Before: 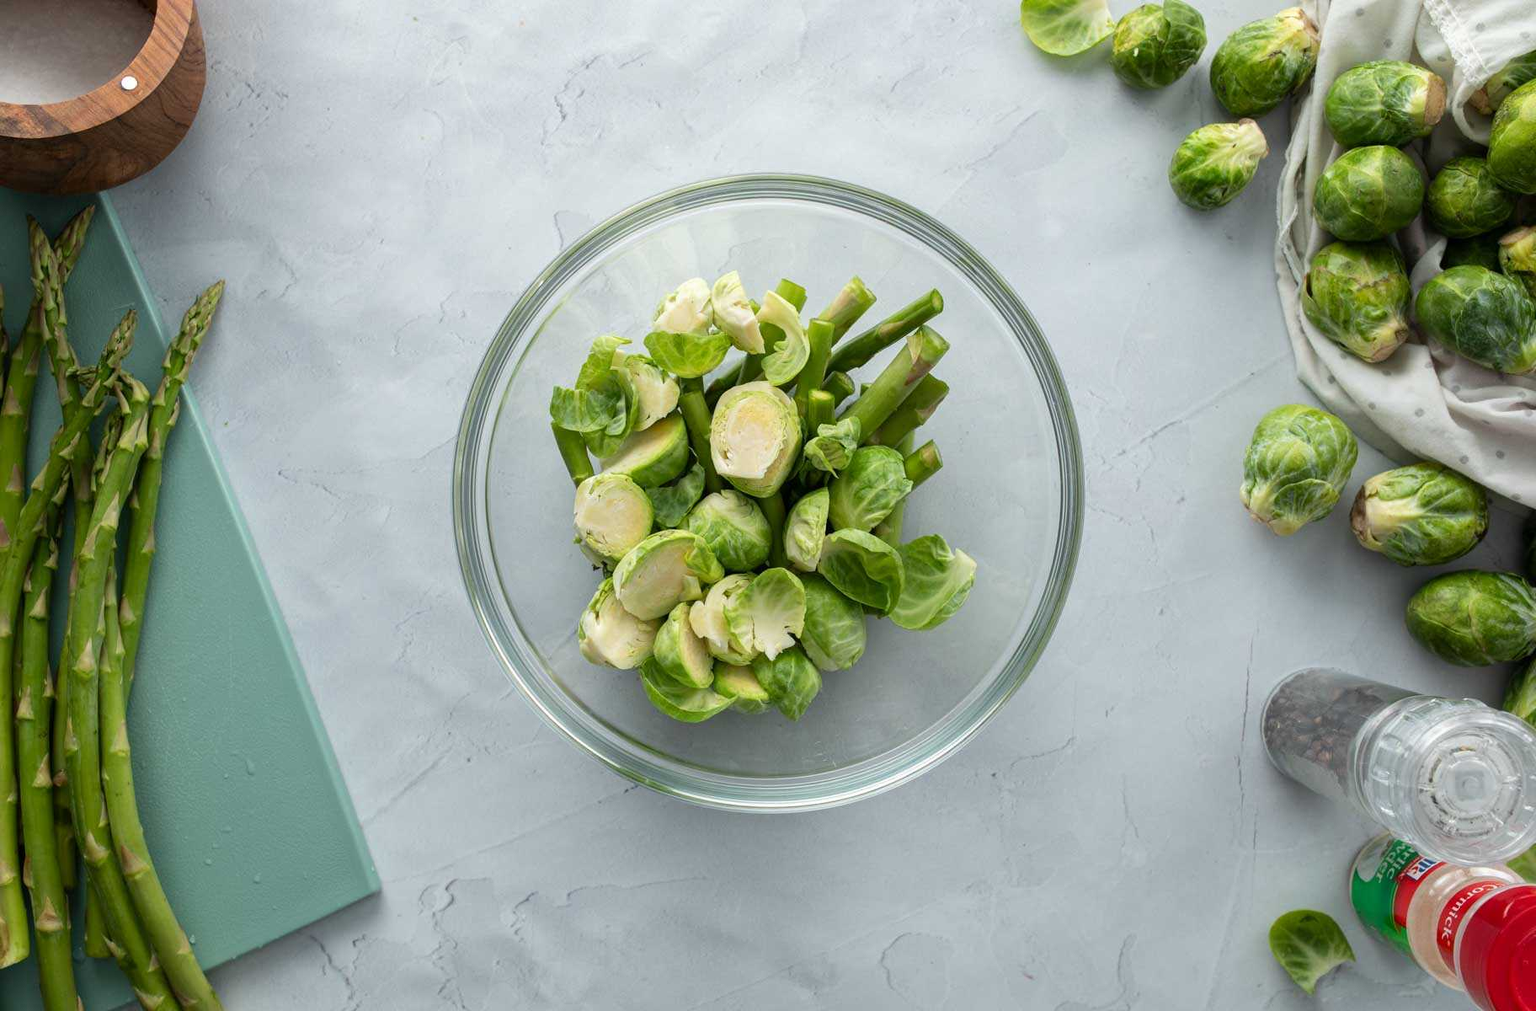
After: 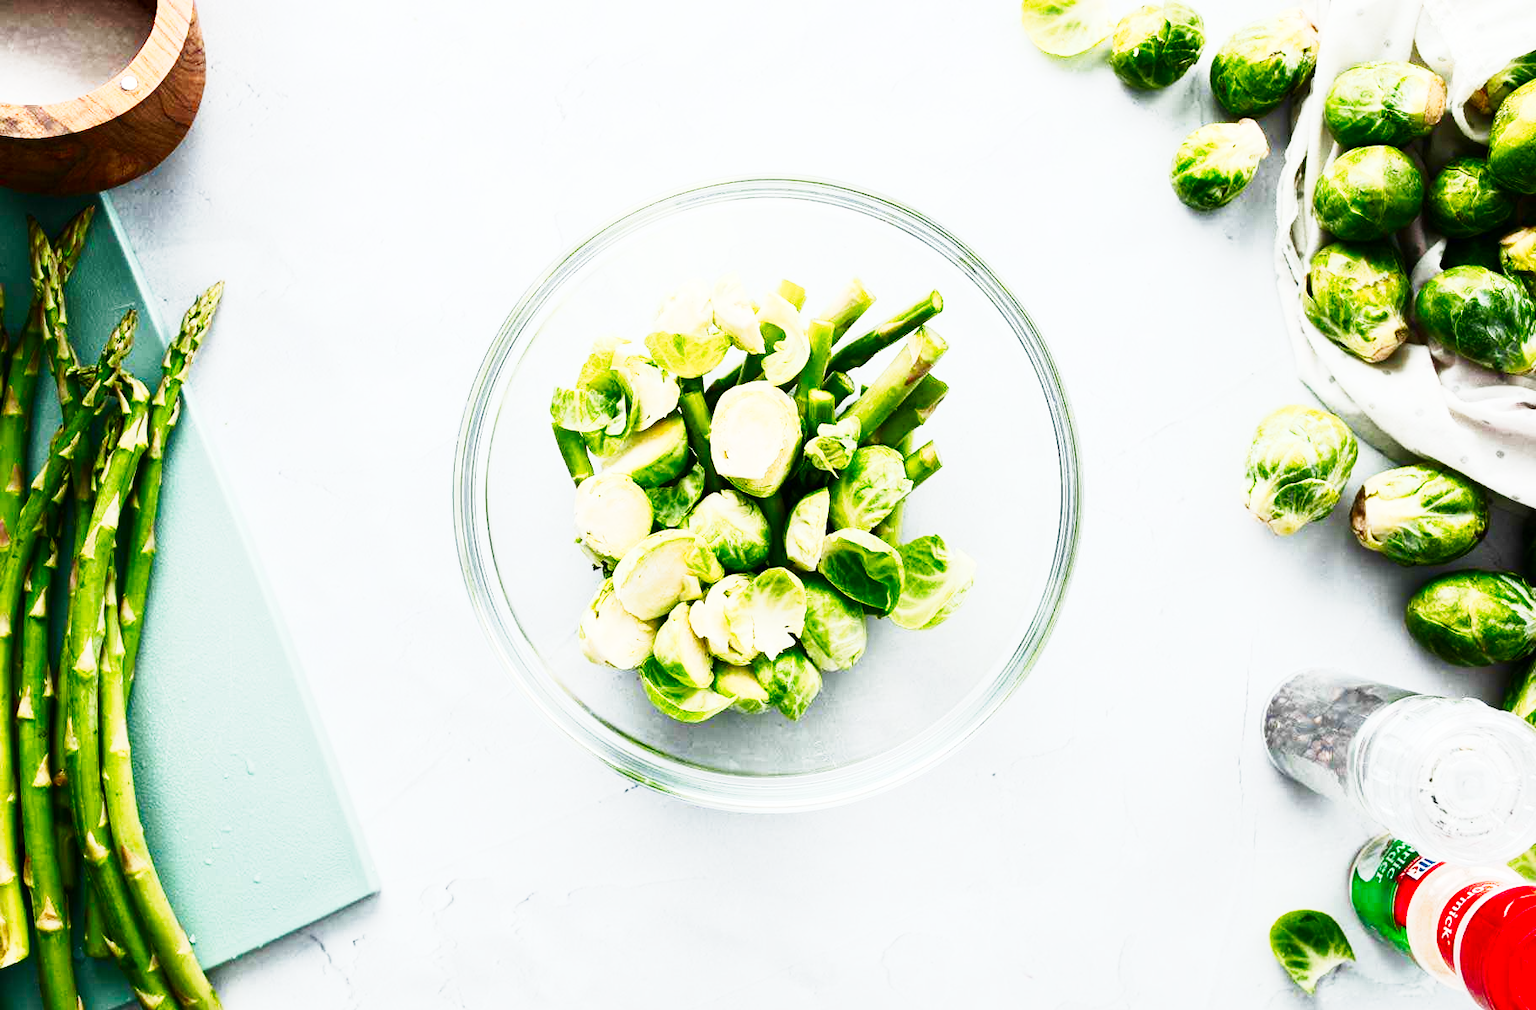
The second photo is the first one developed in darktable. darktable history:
tone curve: curves: ch0 [(0, 0) (0.003, 0.003) (0.011, 0.012) (0.025, 0.027) (0.044, 0.048) (0.069, 0.074) (0.1, 0.117) (0.136, 0.177) (0.177, 0.246) (0.224, 0.324) (0.277, 0.422) (0.335, 0.531) (0.399, 0.633) (0.468, 0.733) (0.543, 0.824) (0.623, 0.895) (0.709, 0.938) (0.801, 0.961) (0.898, 0.98) (1, 1)], preserve colors none
vibrance: on, module defaults
contrast brightness saturation: contrast 0.4, brightness 0.1, saturation 0.21
